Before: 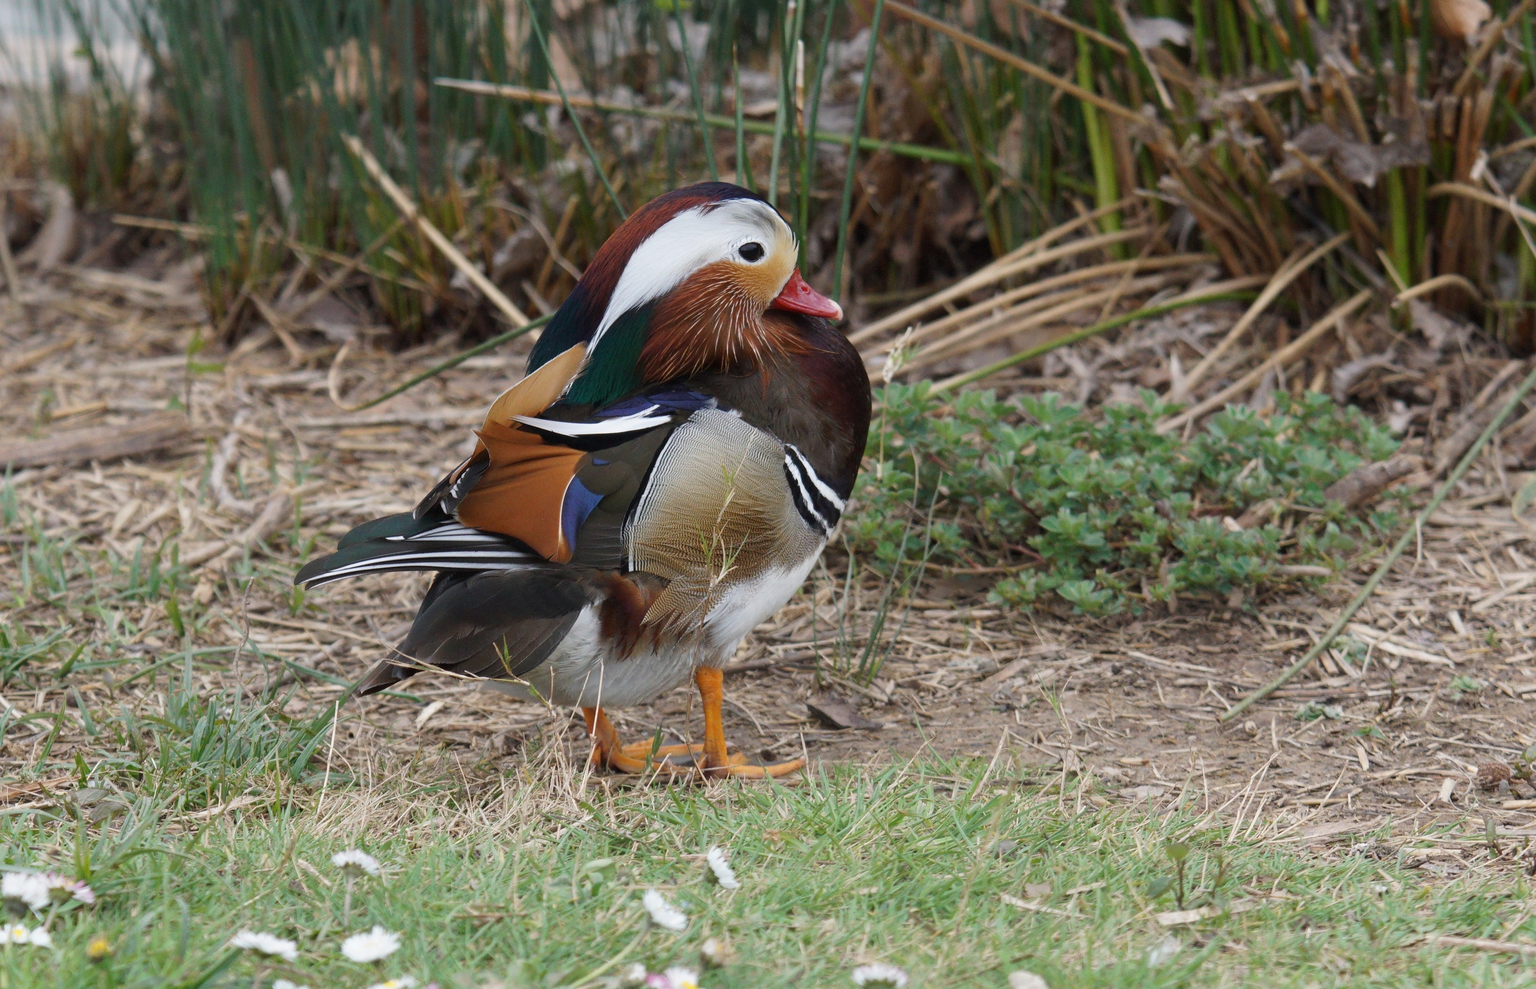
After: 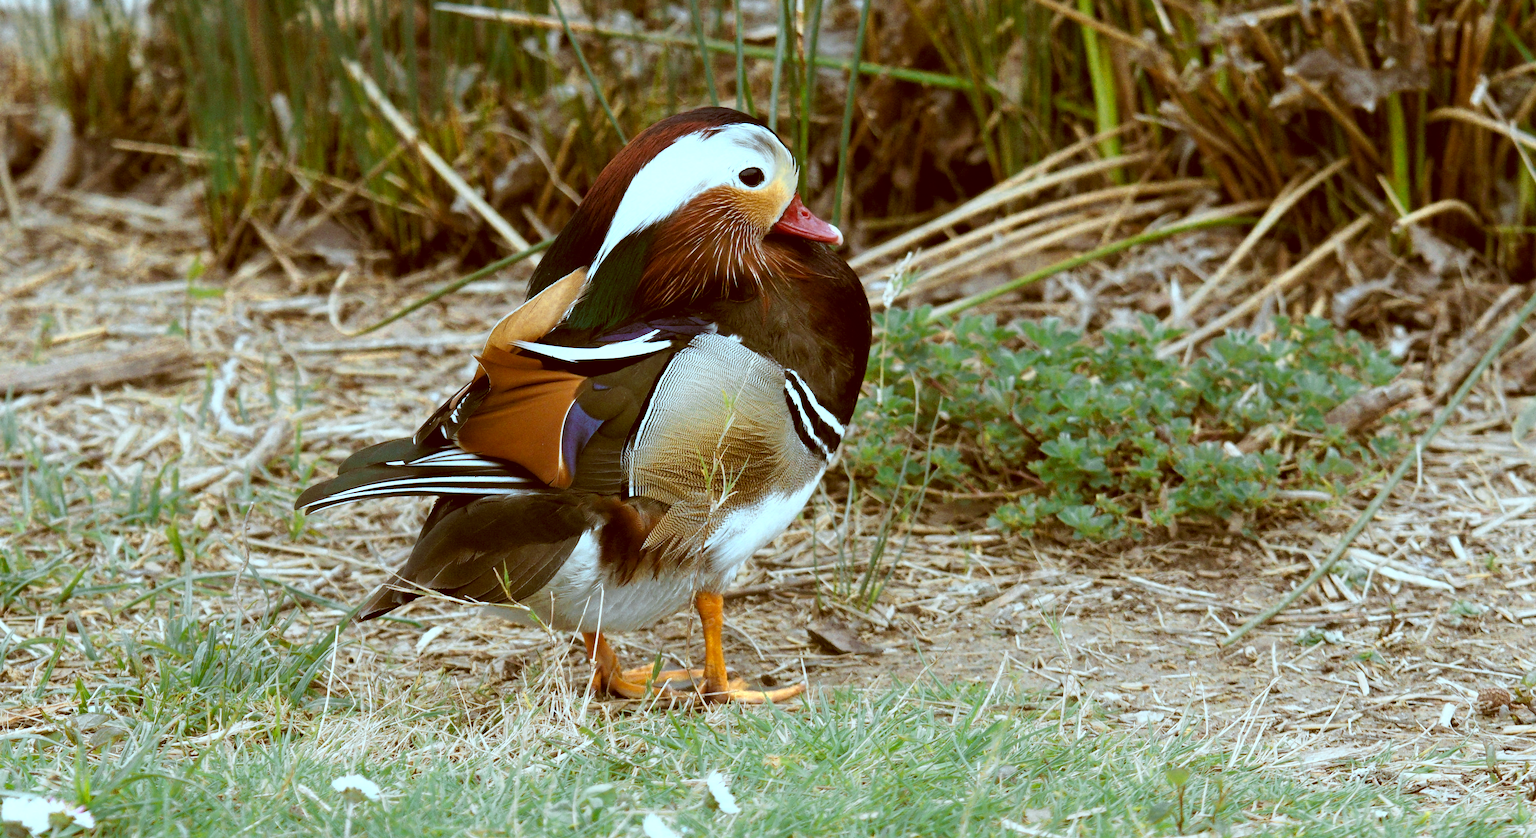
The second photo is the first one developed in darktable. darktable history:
color correction: highlights a* -14.85, highlights b* -16.13, shadows a* 10.61, shadows b* 29.89
color zones: curves: ch0 [(0, 0.485) (0.178, 0.476) (0.261, 0.623) (0.411, 0.403) (0.708, 0.603) (0.934, 0.412)]; ch1 [(0.003, 0.485) (0.149, 0.496) (0.229, 0.584) (0.326, 0.551) (0.484, 0.262) (0.757, 0.643)]
tone curve: curves: ch0 [(0, 0.013) (0.054, 0.018) (0.205, 0.191) (0.289, 0.292) (0.39, 0.424) (0.493, 0.551) (0.647, 0.752) (0.778, 0.895) (1, 0.998)]; ch1 [(0, 0) (0.385, 0.343) (0.439, 0.415) (0.494, 0.495) (0.501, 0.501) (0.51, 0.509) (0.54, 0.546) (0.586, 0.606) (0.66, 0.701) (0.783, 0.804) (1, 1)]; ch2 [(0, 0) (0.32, 0.281) (0.403, 0.399) (0.441, 0.428) (0.47, 0.469) (0.498, 0.496) (0.524, 0.538) (0.566, 0.579) (0.633, 0.665) (0.7, 0.711) (1, 1)], color space Lab, linked channels, preserve colors none
crop: top 7.616%, bottom 7.551%
